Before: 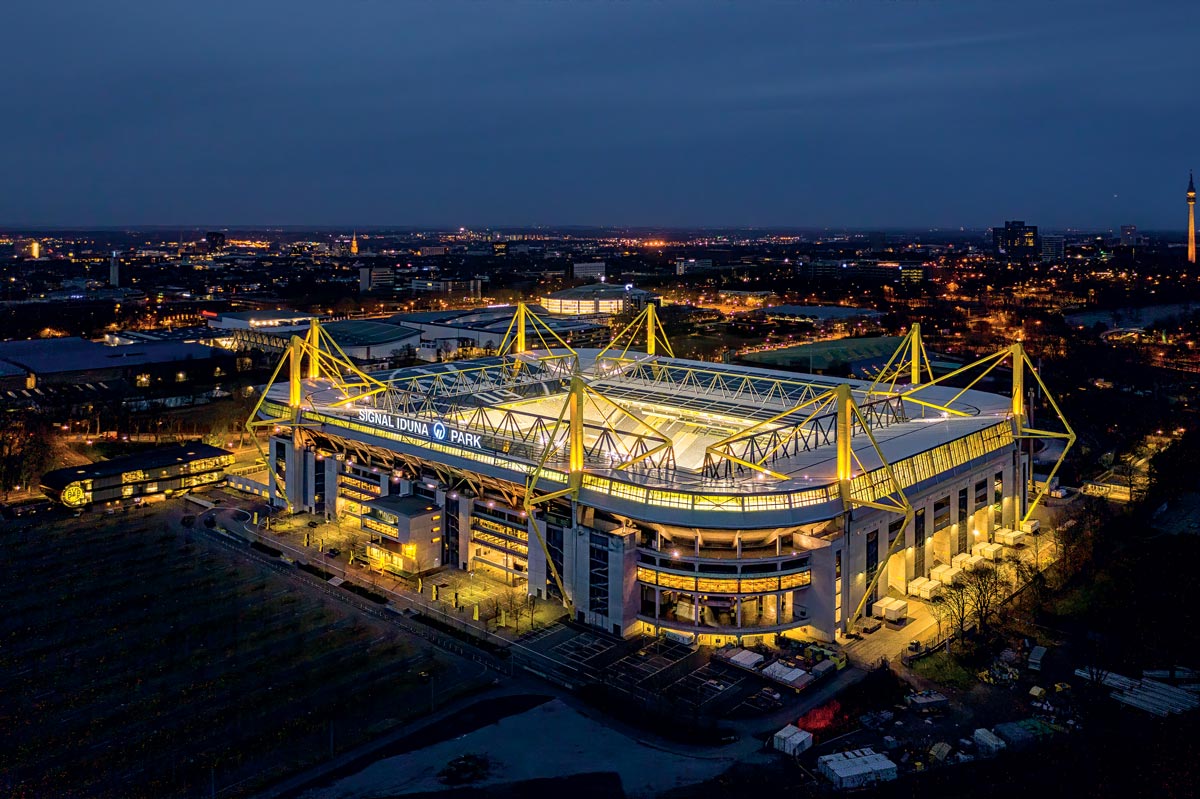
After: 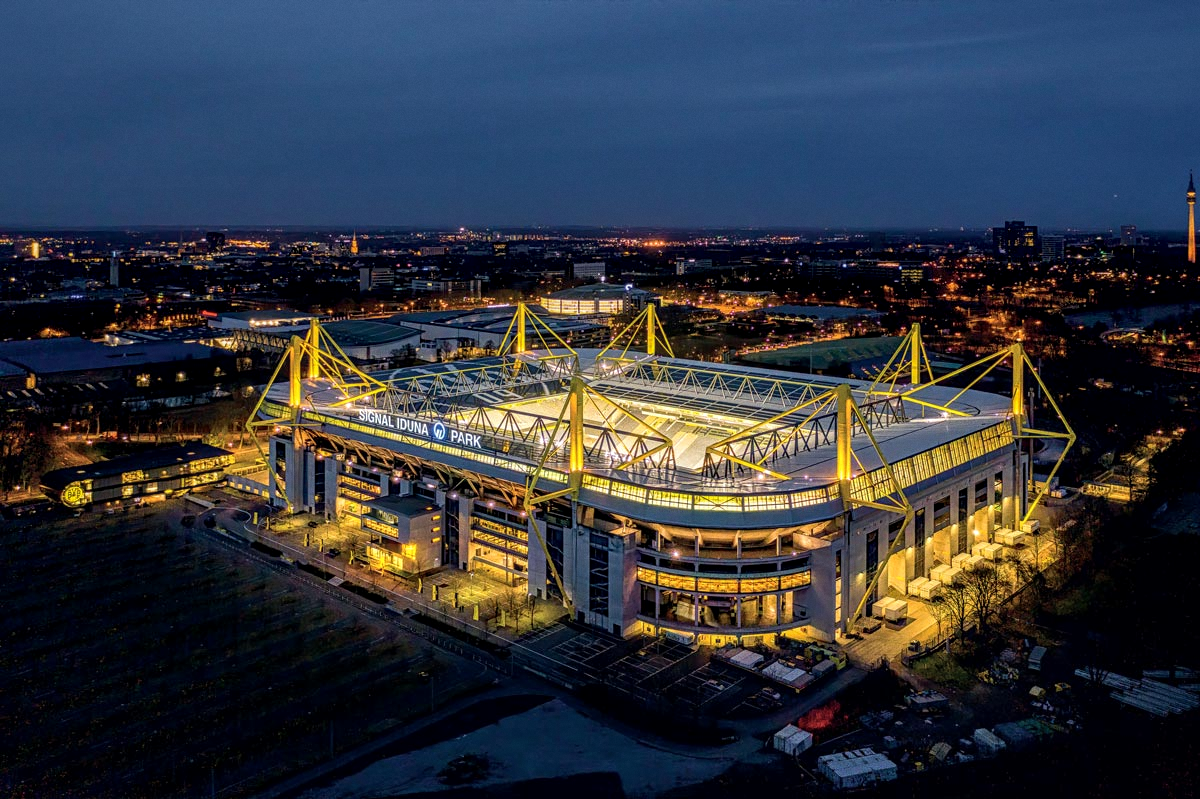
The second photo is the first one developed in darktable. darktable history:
grain: coarseness 0.09 ISO, strength 10%
local contrast: on, module defaults
